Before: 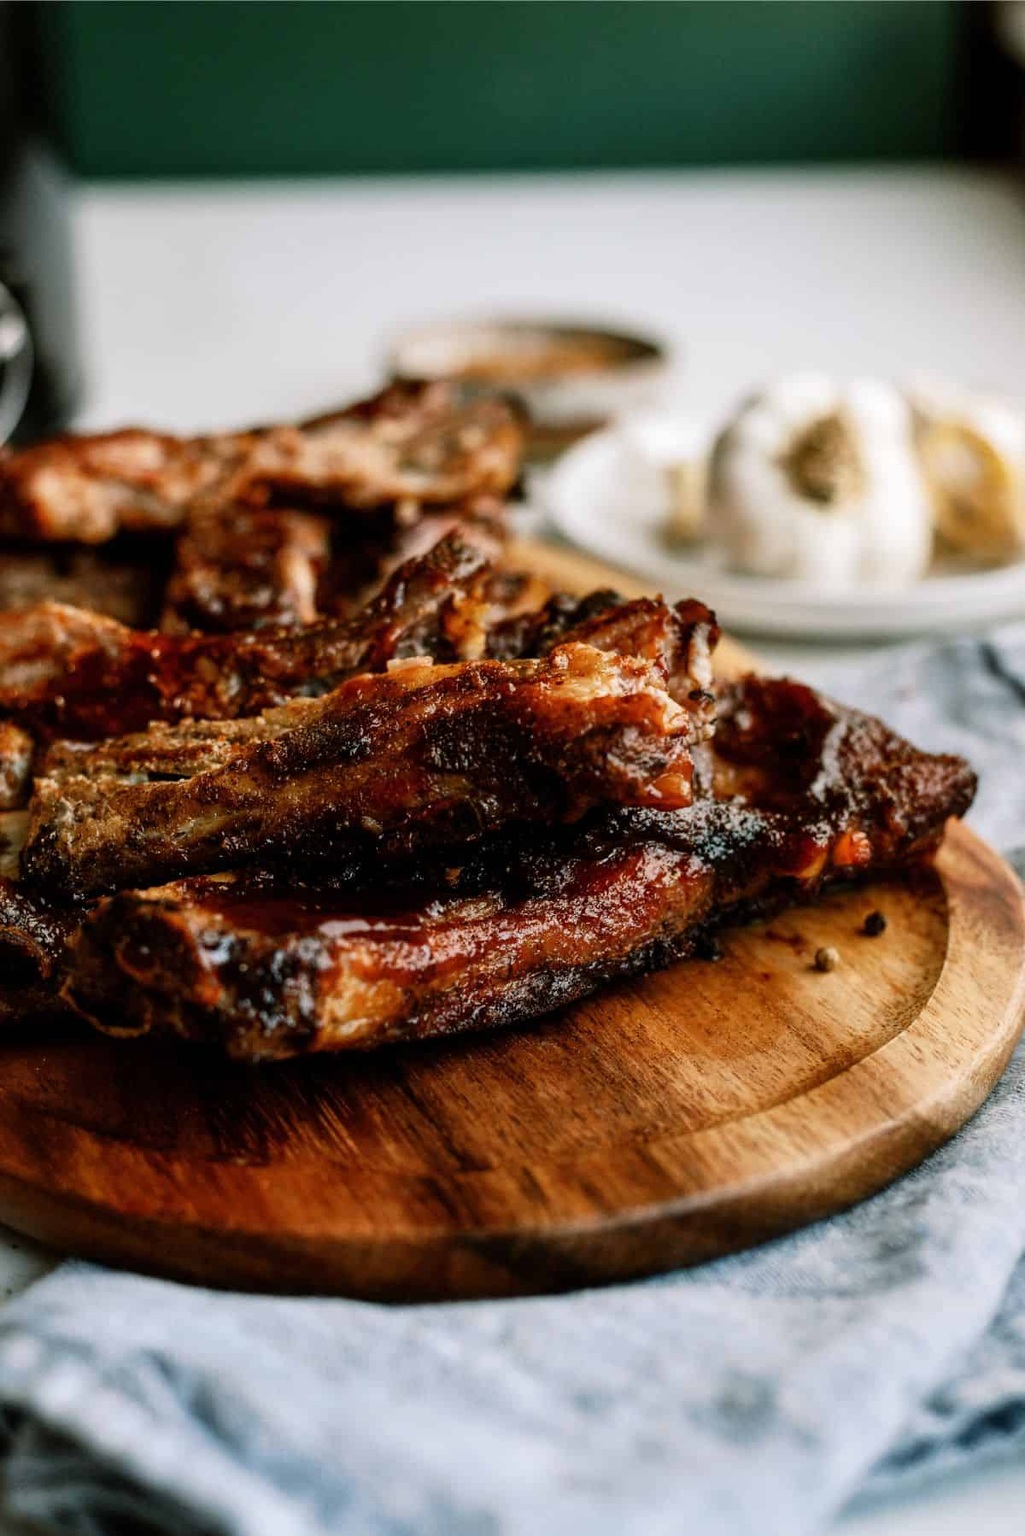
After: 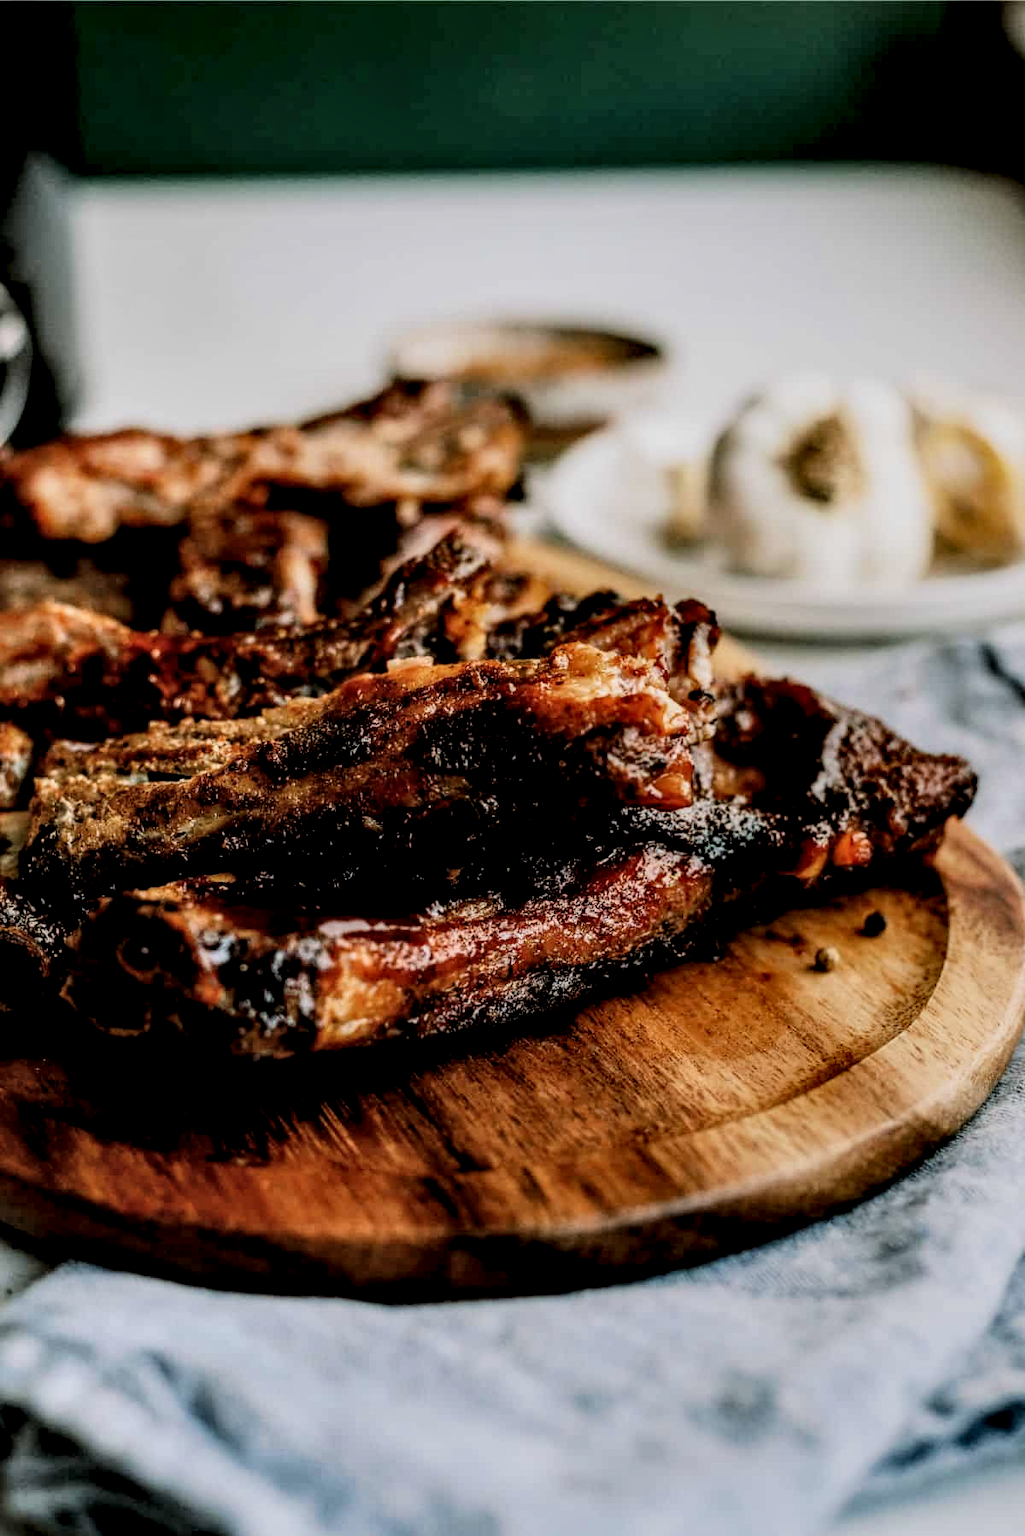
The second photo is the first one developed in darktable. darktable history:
local contrast: highlights 60%, shadows 62%, detail 160%
filmic rgb: black relative exposure -7.09 EV, white relative exposure 5.36 EV, hardness 3.02, color science v6 (2022)
